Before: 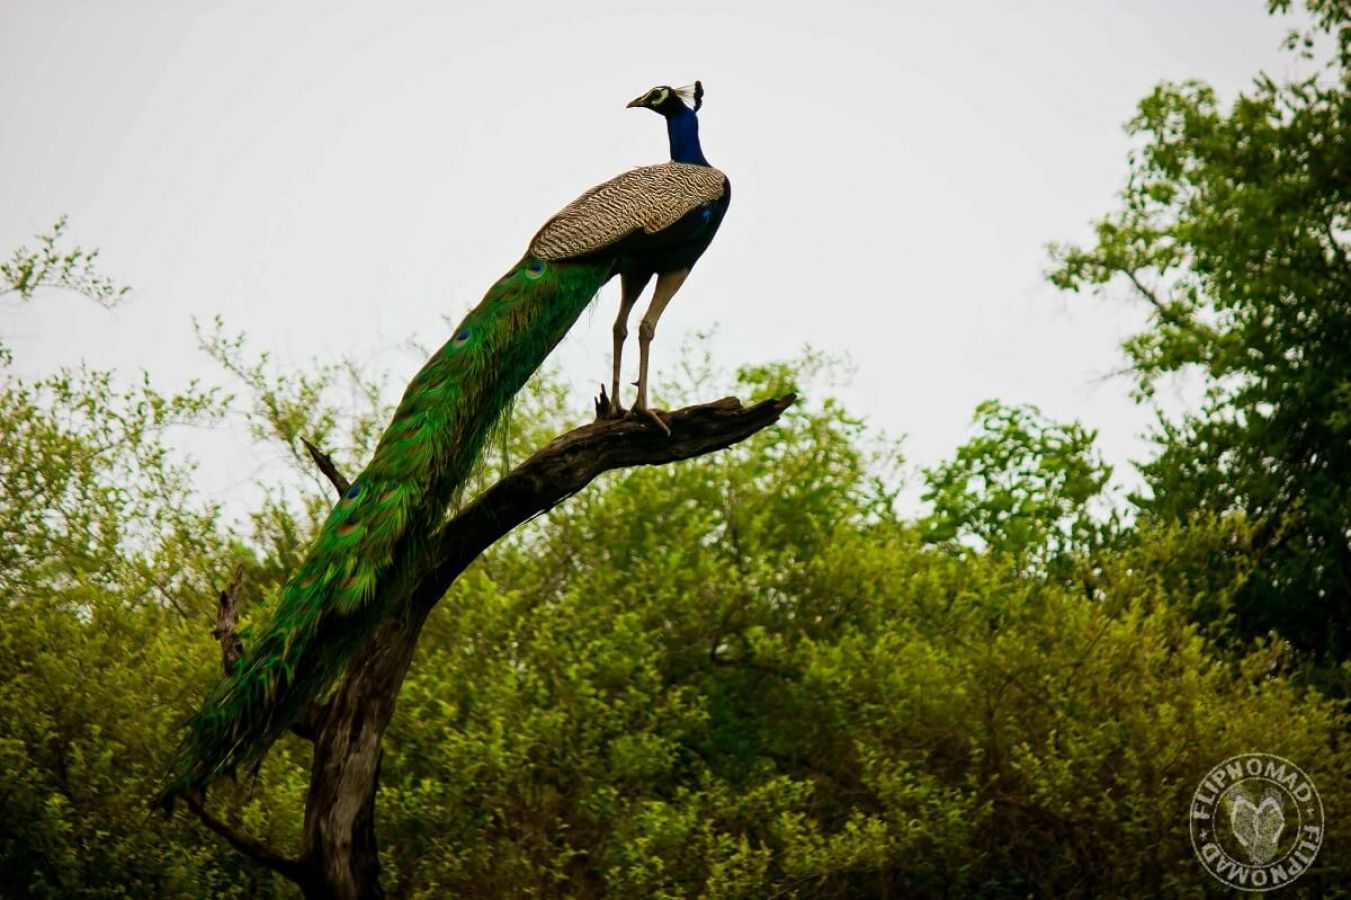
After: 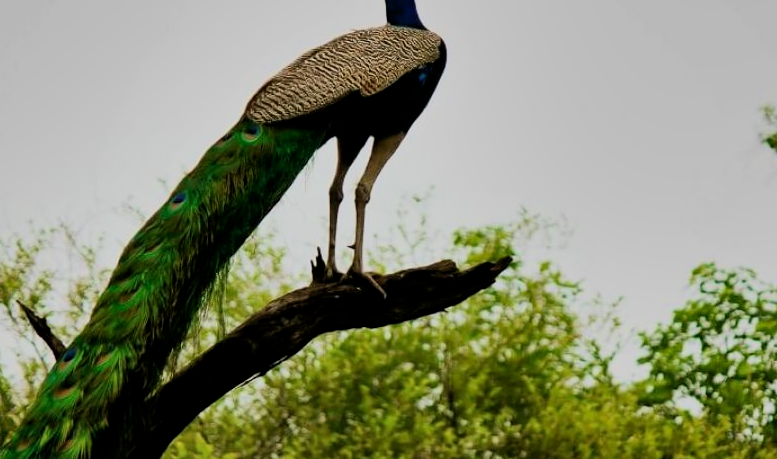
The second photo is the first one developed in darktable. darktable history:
crop: left 21.056%, top 15.249%, right 21.398%, bottom 33.697%
filmic rgb: middle gray luminance 28.9%, black relative exposure -10.39 EV, white relative exposure 5.47 EV, threshold 3.06 EV, target black luminance 0%, hardness 3.97, latitude 2.59%, contrast 1.13, highlights saturation mix 5.48%, shadows ↔ highlights balance 15.63%, color science v6 (2022), enable highlight reconstruction true
shadows and highlights: shadows 43.58, white point adjustment -1.3, soften with gaussian
